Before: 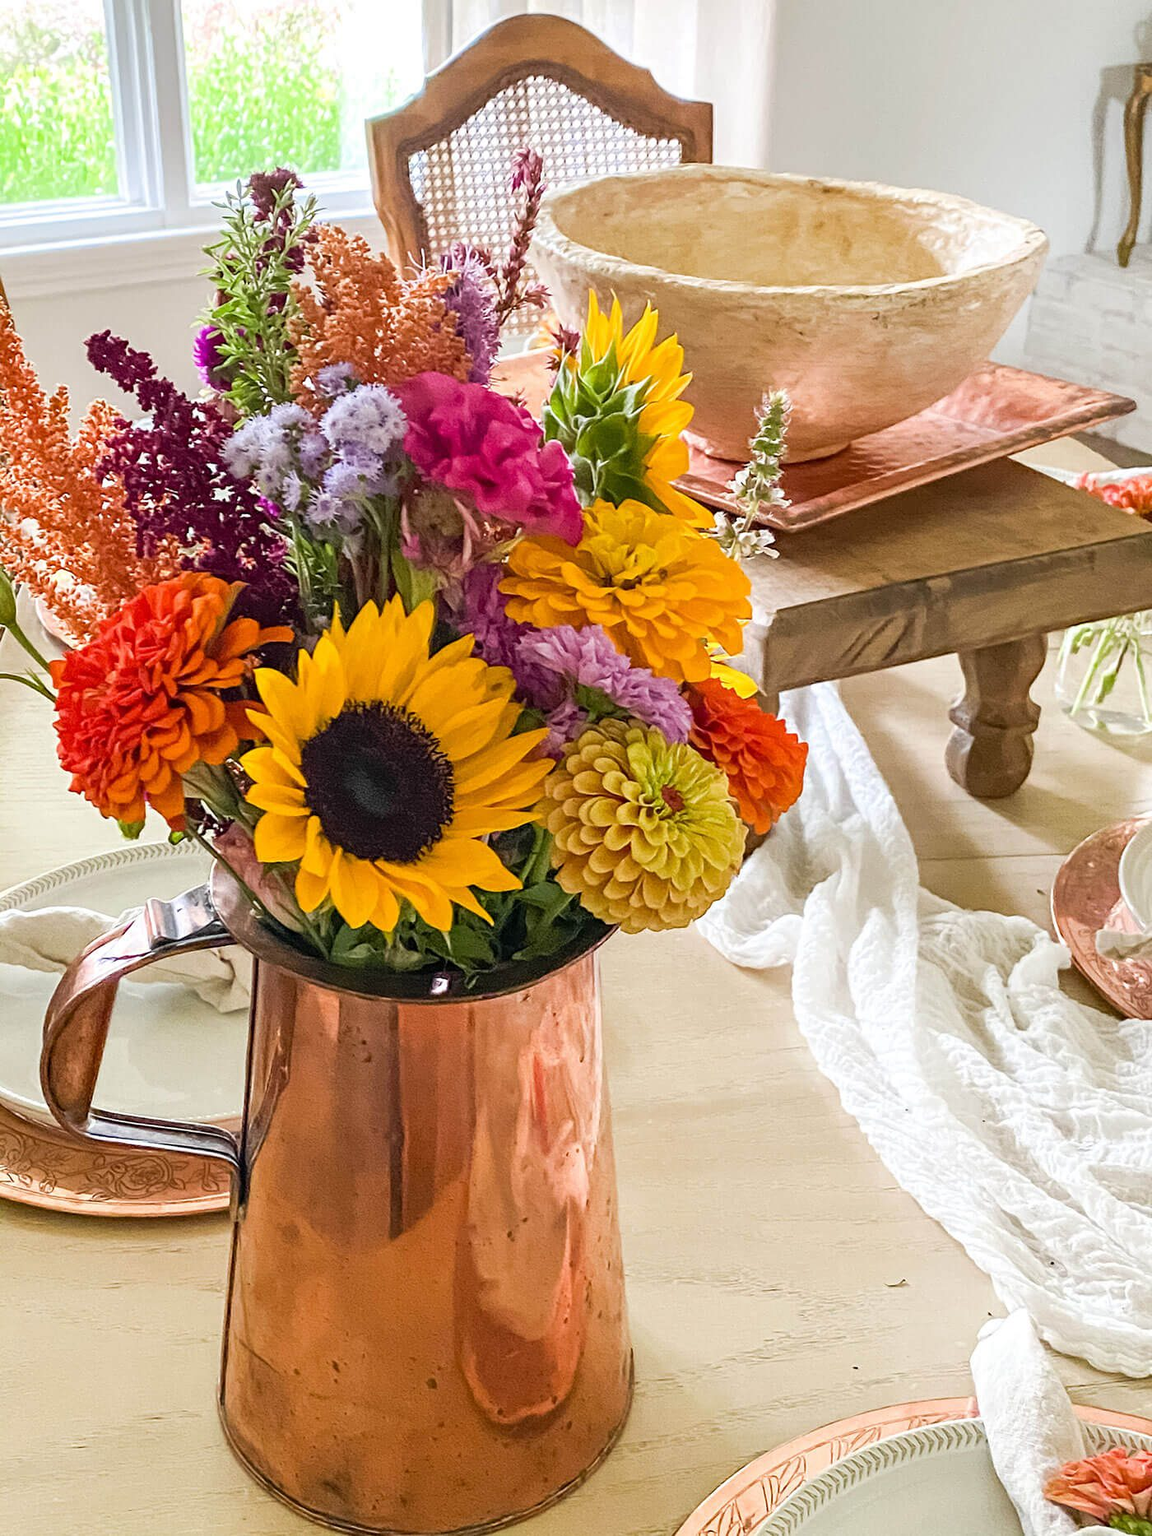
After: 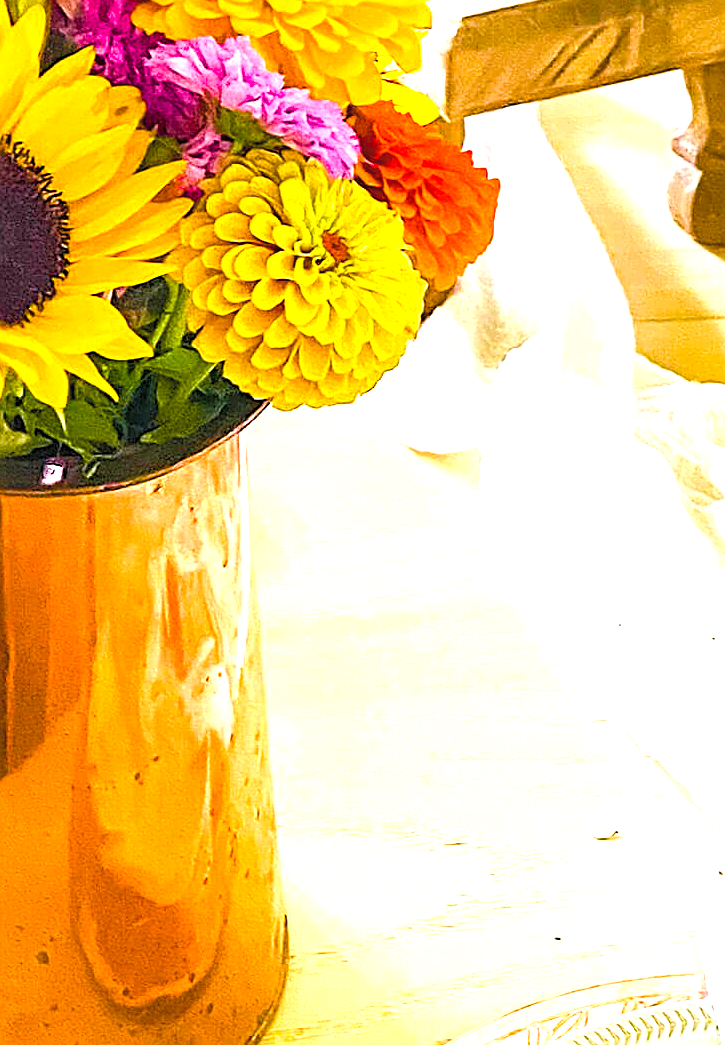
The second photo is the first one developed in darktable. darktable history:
crop: left 34.479%, top 38.822%, right 13.718%, bottom 5.172%
color balance rgb: linear chroma grading › shadows 10%, linear chroma grading › highlights 10%, linear chroma grading › global chroma 15%, linear chroma grading › mid-tones 15%, perceptual saturation grading › global saturation 40%, perceptual saturation grading › highlights -25%, perceptual saturation grading › mid-tones 35%, perceptual saturation grading › shadows 35%, perceptual brilliance grading › global brilliance 11.29%, global vibrance 11.29%
exposure: black level correction 0, exposure 0.7 EV, compensate exposure bias true, compensate highlight preservation false
contrast brightness saturation: brightness 0.13
sharpen: on, module defaults
tone equalizer: -8 EV -0.001 EV, -7 EV 0.001 EV, -6 EV -0.002 EV, -5 EV -0.003 EV, -4 EV -0.062 EV, -3 EV -0.222 EV, -2 EV -0.267 EV, -1 EV 0.105 EV, +0 EV 0.303 EV
rotate and perspective: crop left 0, crop top 0
